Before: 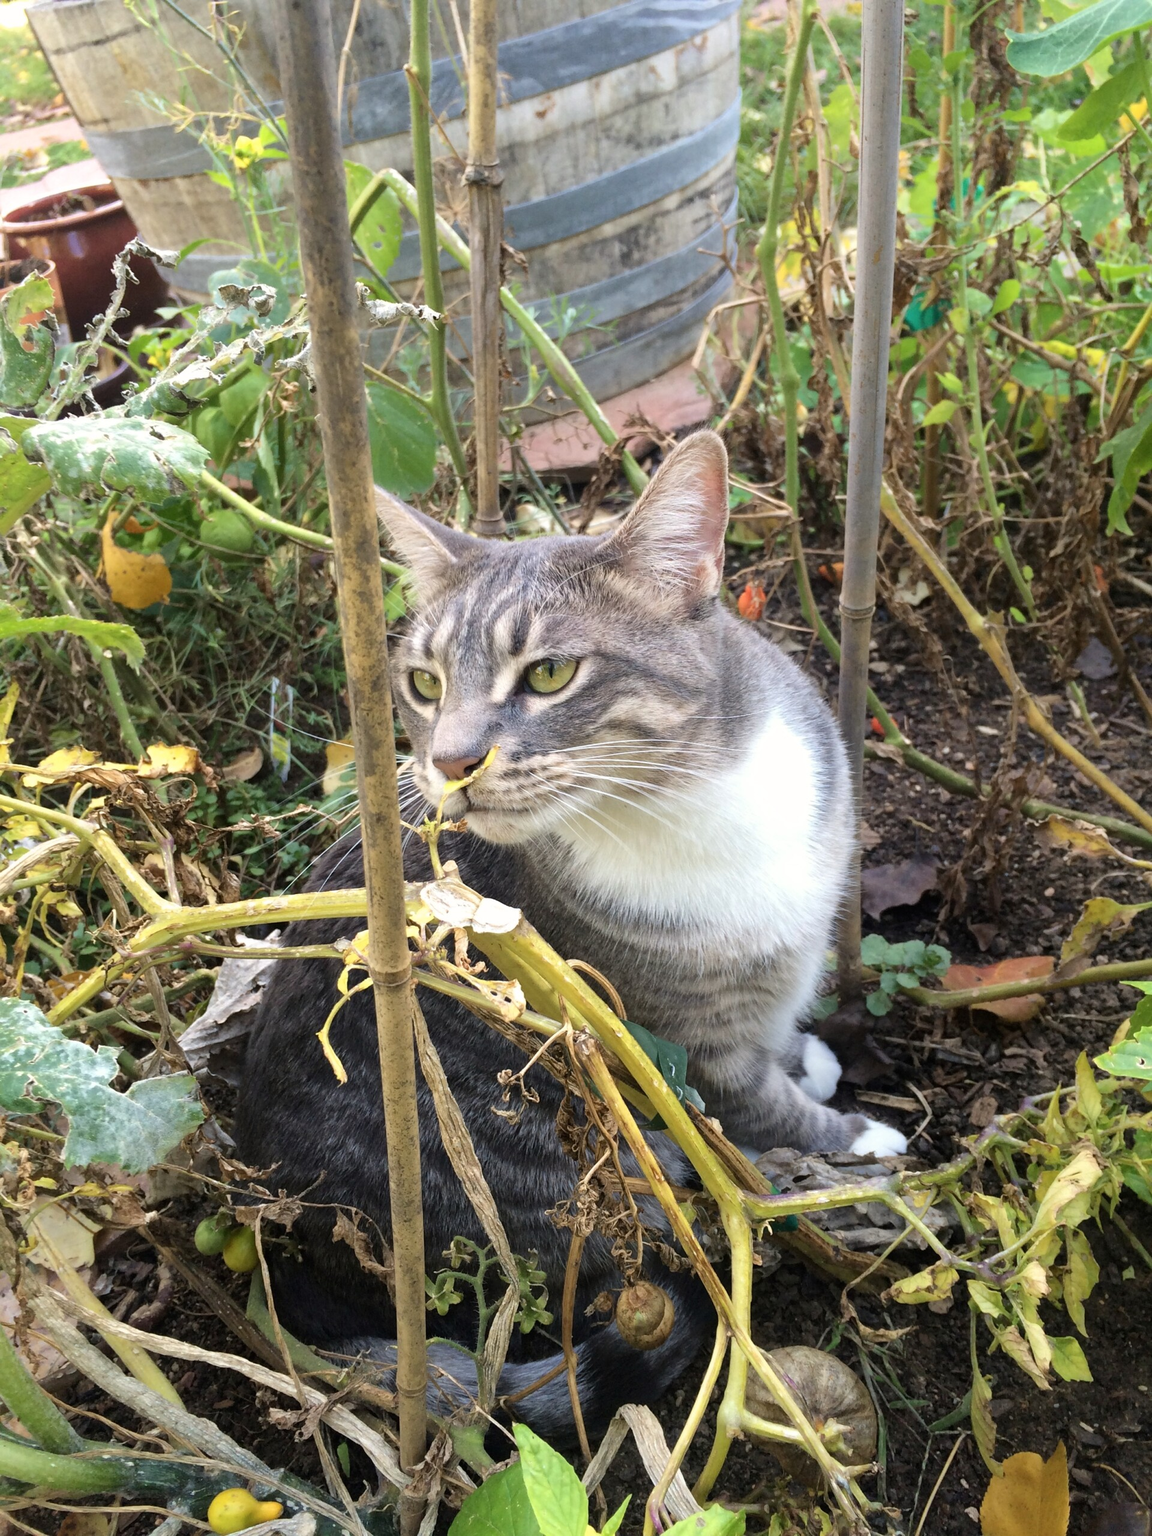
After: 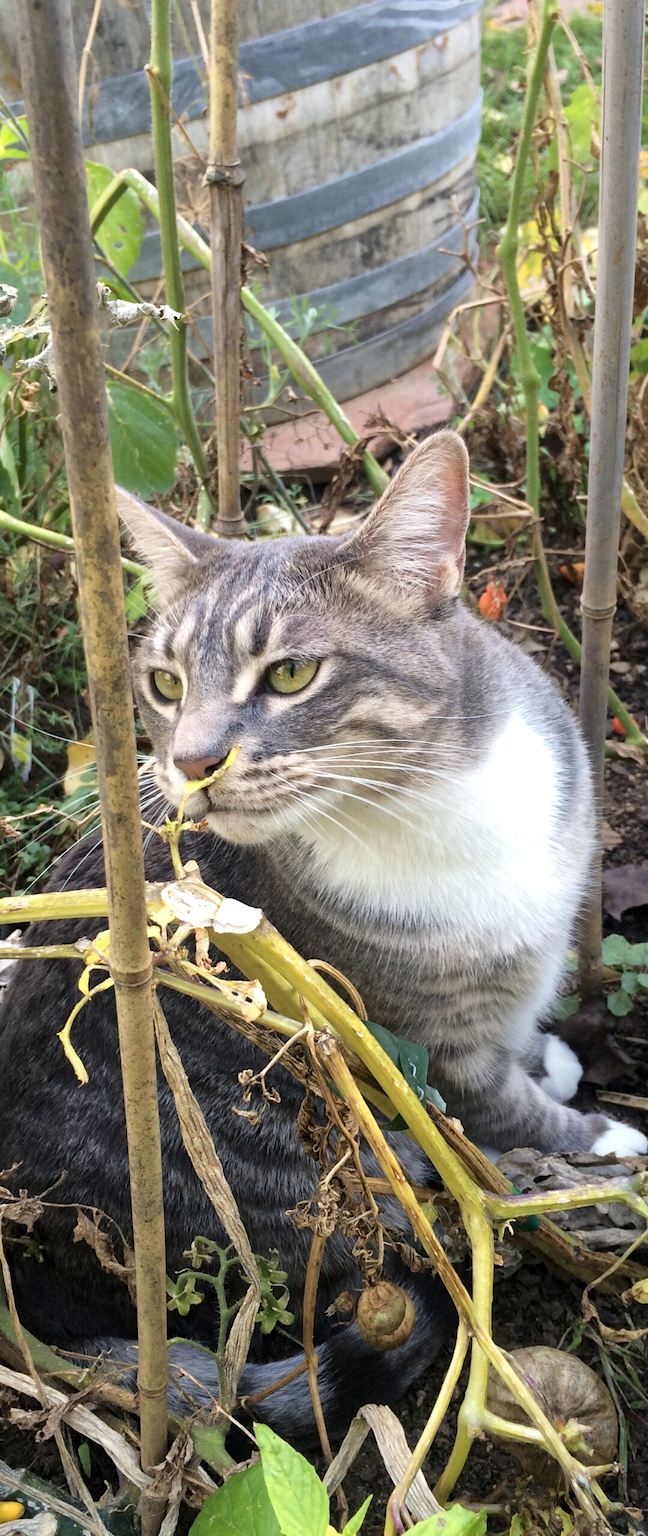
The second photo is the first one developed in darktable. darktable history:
local contrast: mode bilateral grid, contrast 20, coarseness 50, detail 120%, midtone range 0.2
crop and rotate: left 22.516%, right 21.234%
